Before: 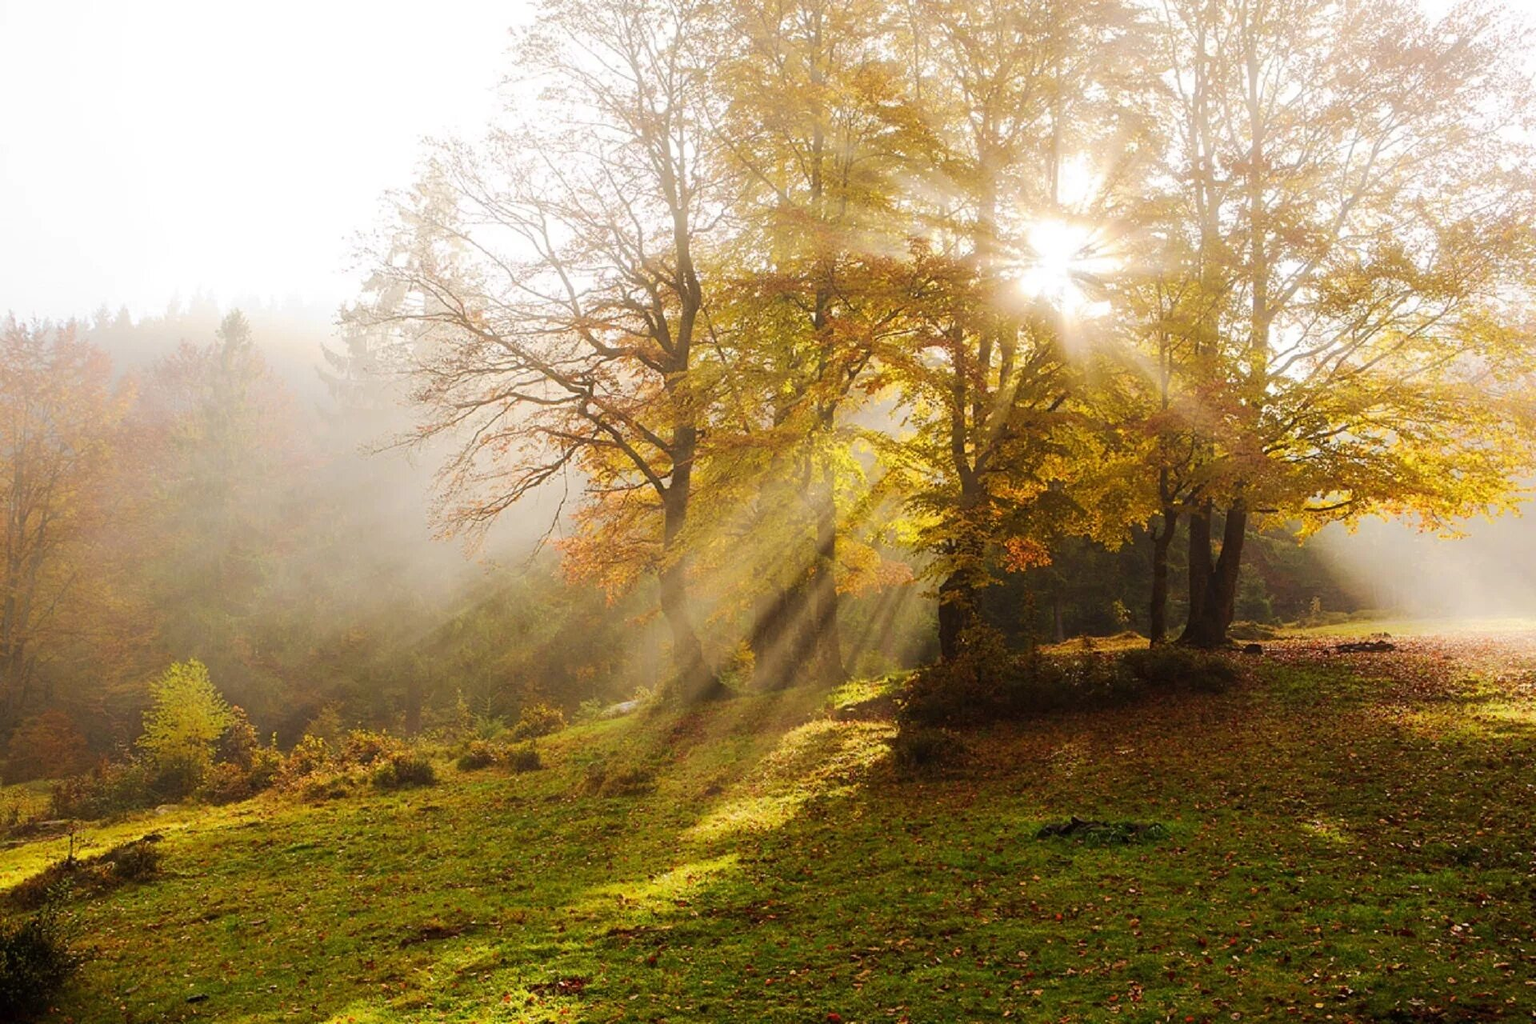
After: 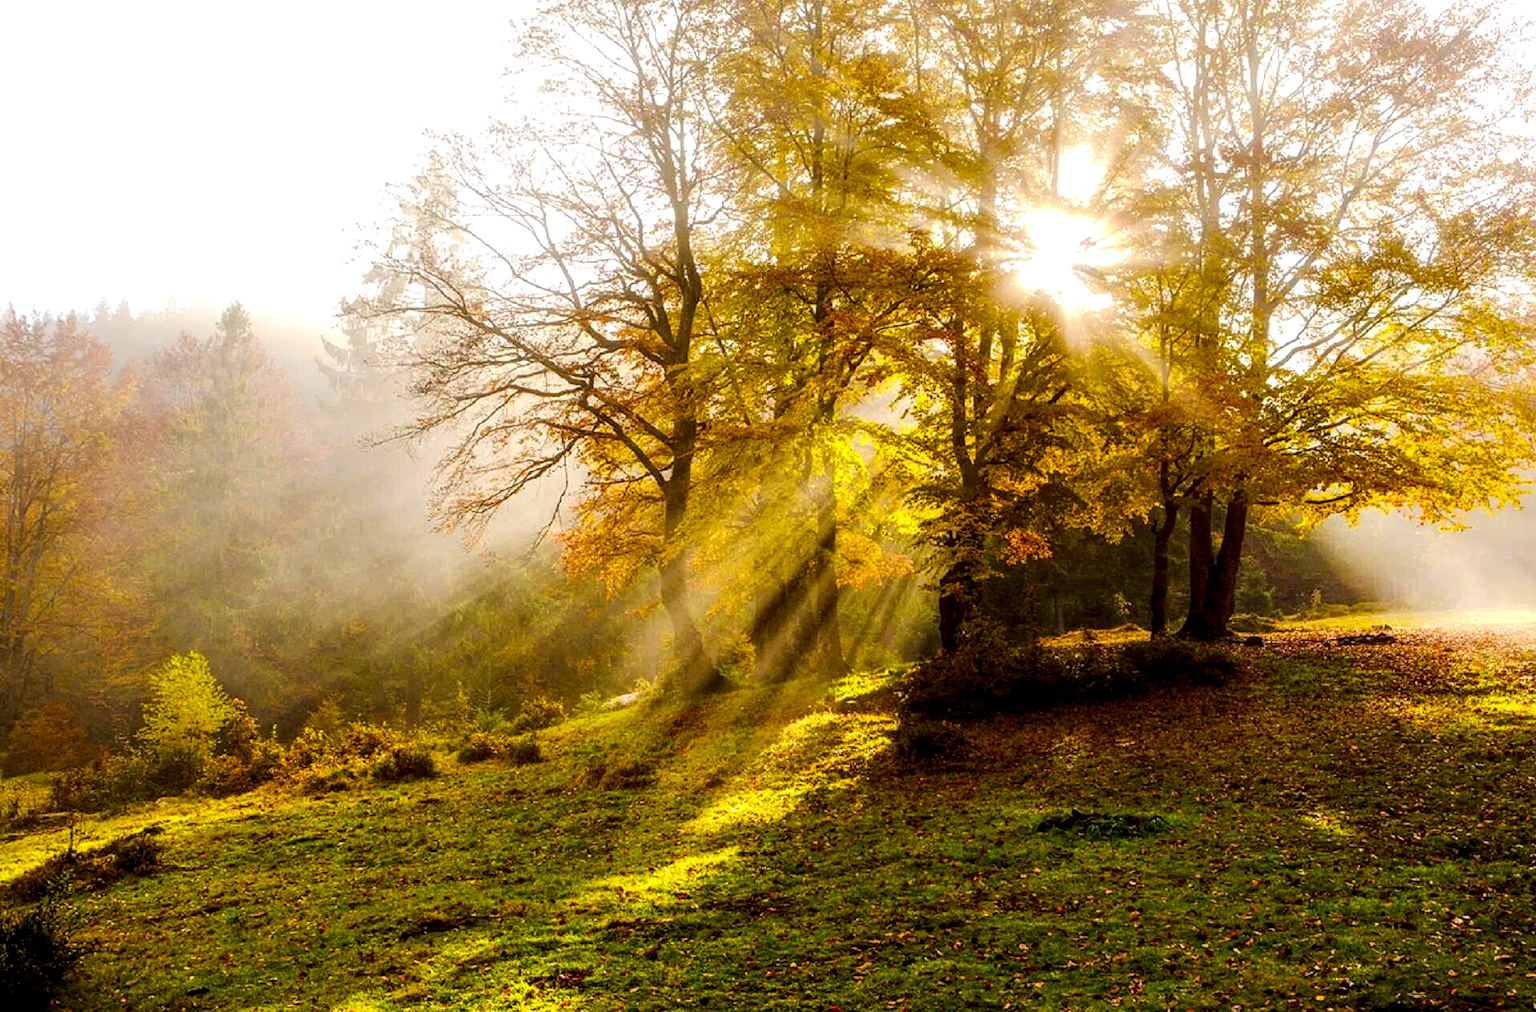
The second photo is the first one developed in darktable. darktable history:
crop: top 0.815%, right 0.05%
color balance rgb: linear chroma grading › global chroma 0.398%, perceptual saturation grading › global saturation 30.272%, global vibrance 20%
local contrast: highlights 8%, shadows 37%, detail 184%, midtone range 0.471
